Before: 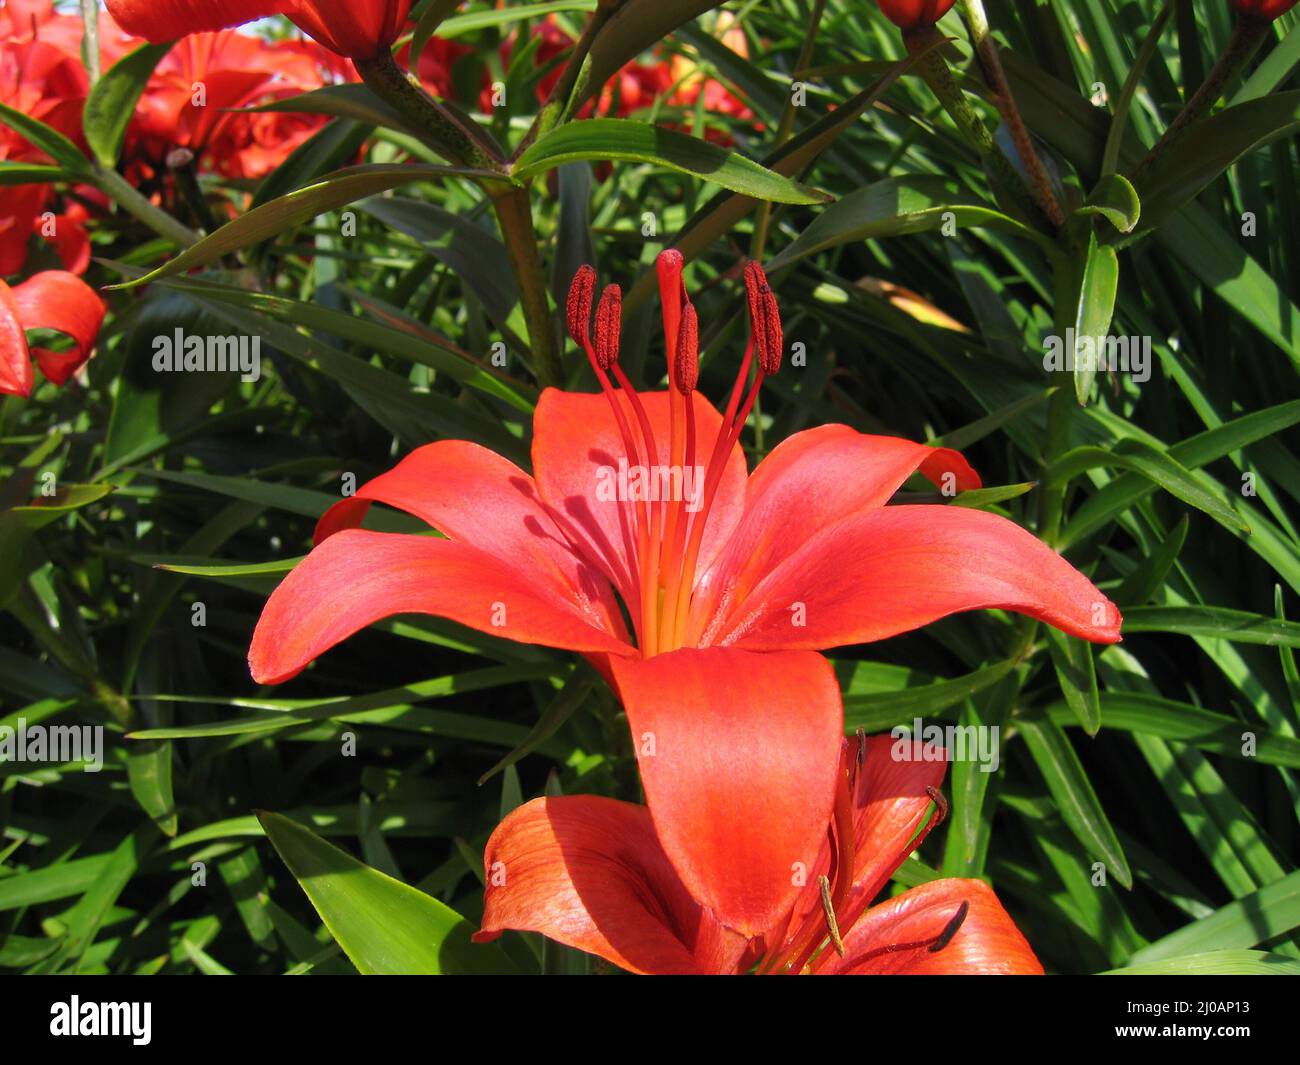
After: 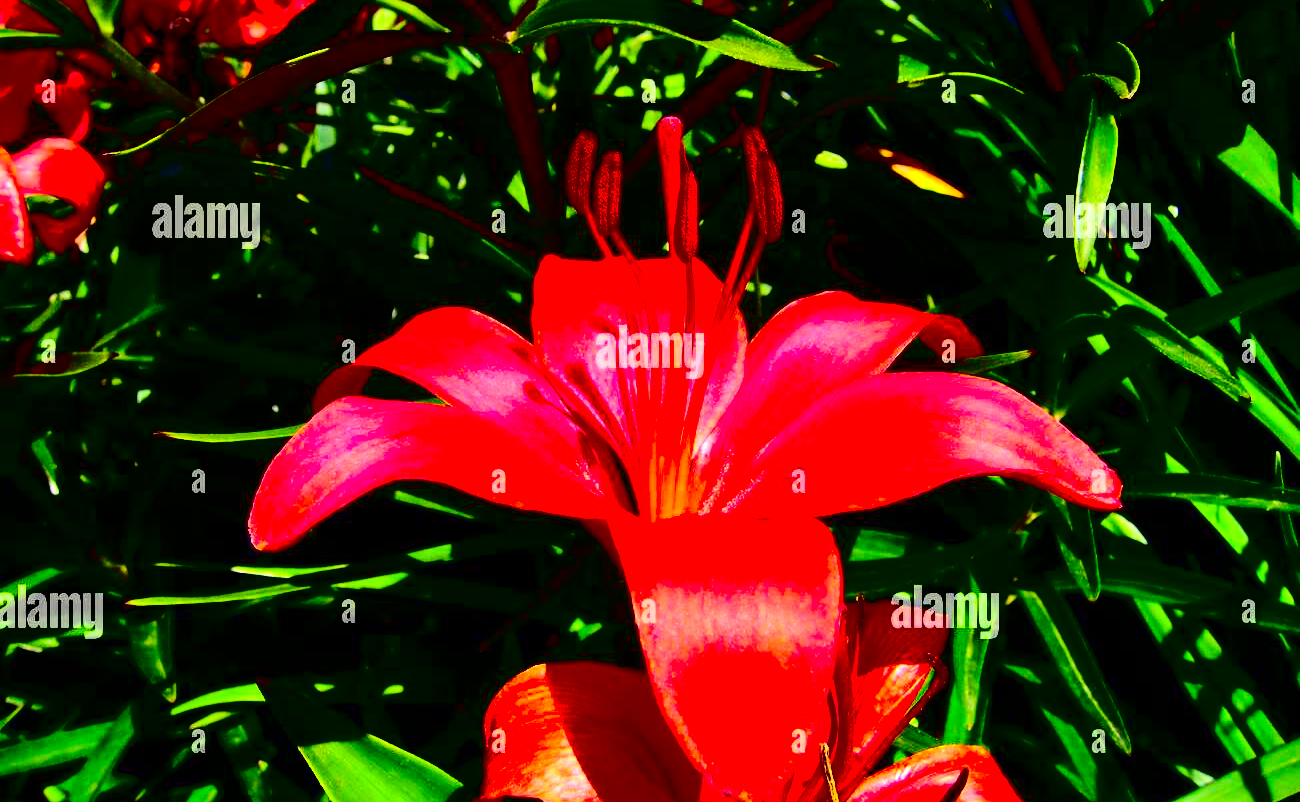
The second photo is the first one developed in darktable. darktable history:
shadows and highlights: shadows 24.76, highlights -25.06
exposure: black level correction 0.001, exposure 0.498 EV, compensate exposure bias true, compensate highlight preservation false
crop and rotate: top 12.496%, bottom 12.162%
contrast brightness saturation: contrast 0.763, brightness -0.993, saturation 0.986
